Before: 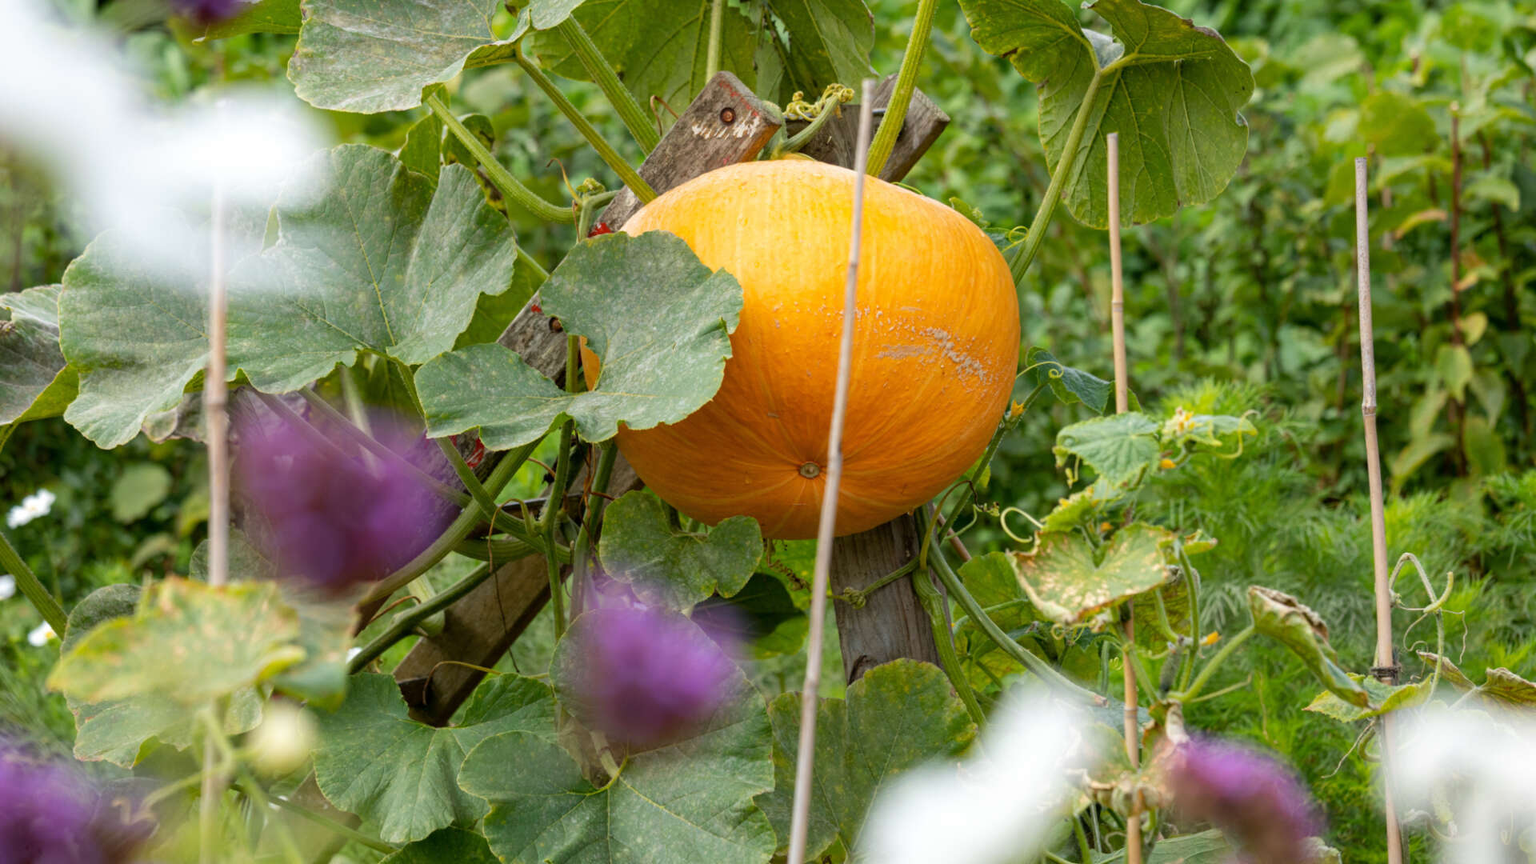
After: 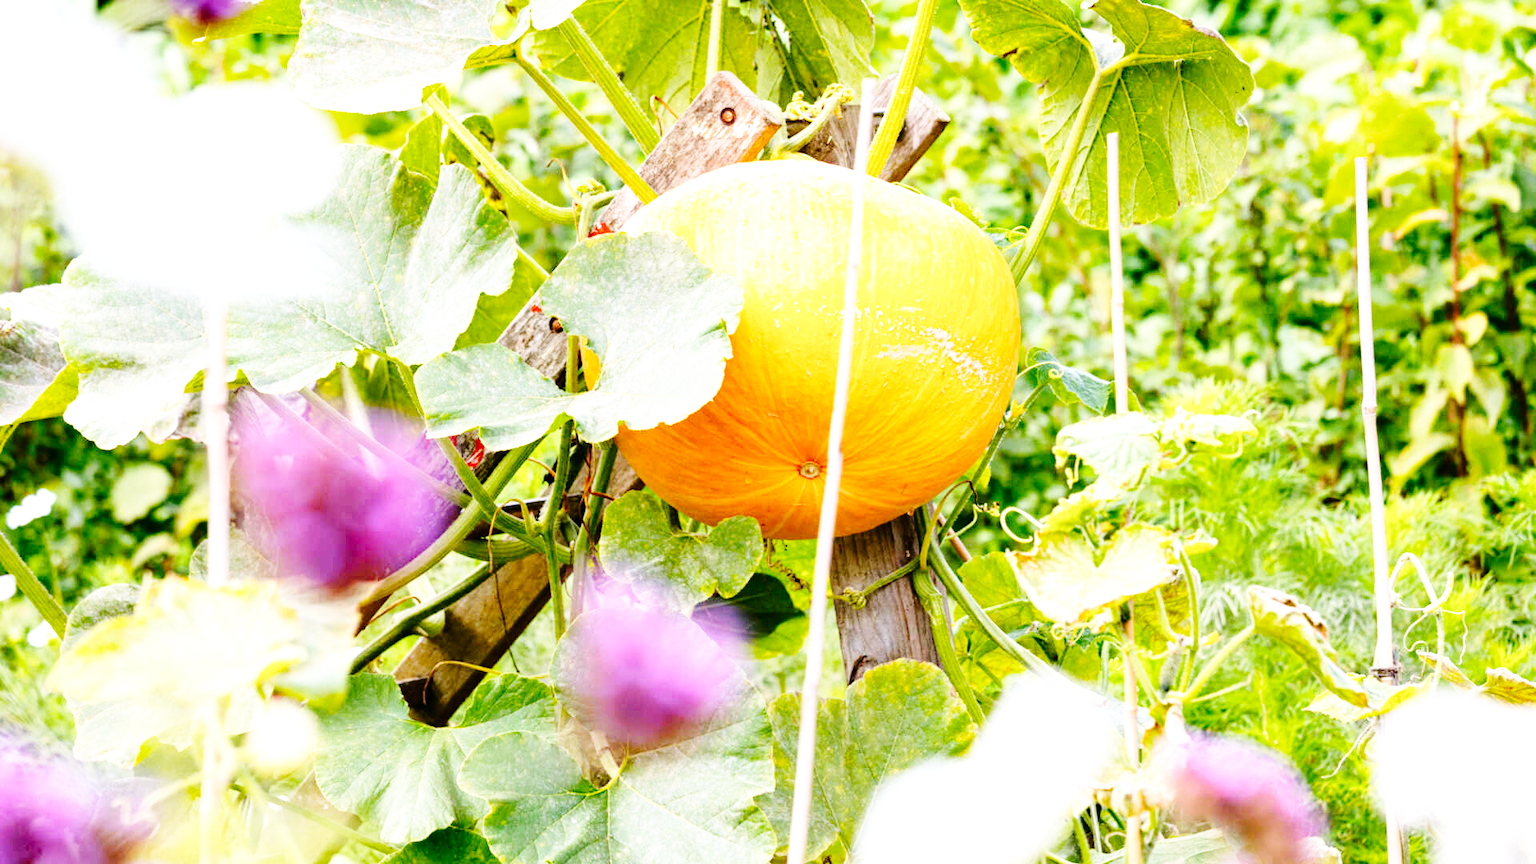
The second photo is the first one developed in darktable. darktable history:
exposure: black level correction 0, exposure 0.95 EV, compensate exposure bias true, compensate highlight preservation false
white balance: red 1.066, blue 1.119
base curve: curves: ch0 [(0, 0) (0, 0) (0.002, 0.001) (0.008, 0.003) (0.019, 0.011) (0.037, 0.037) (0.064, 0.11) (0.102, 0.232) (0.152, 0.379) (0.216, 0.524) (0.296, 0.665) (0.394, 0.789) (0.512, 0.881) (0.651, 0.945) (0.813, 0.986) (1, 1)], preserve colors none
